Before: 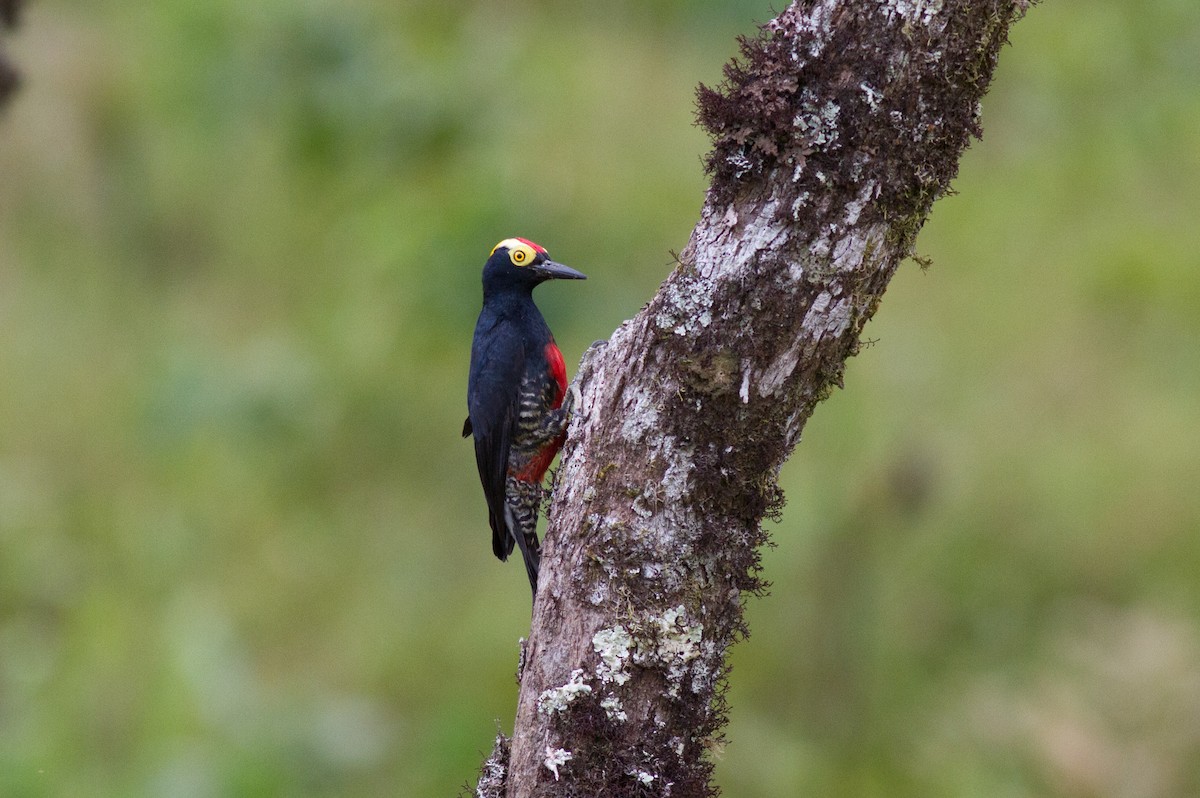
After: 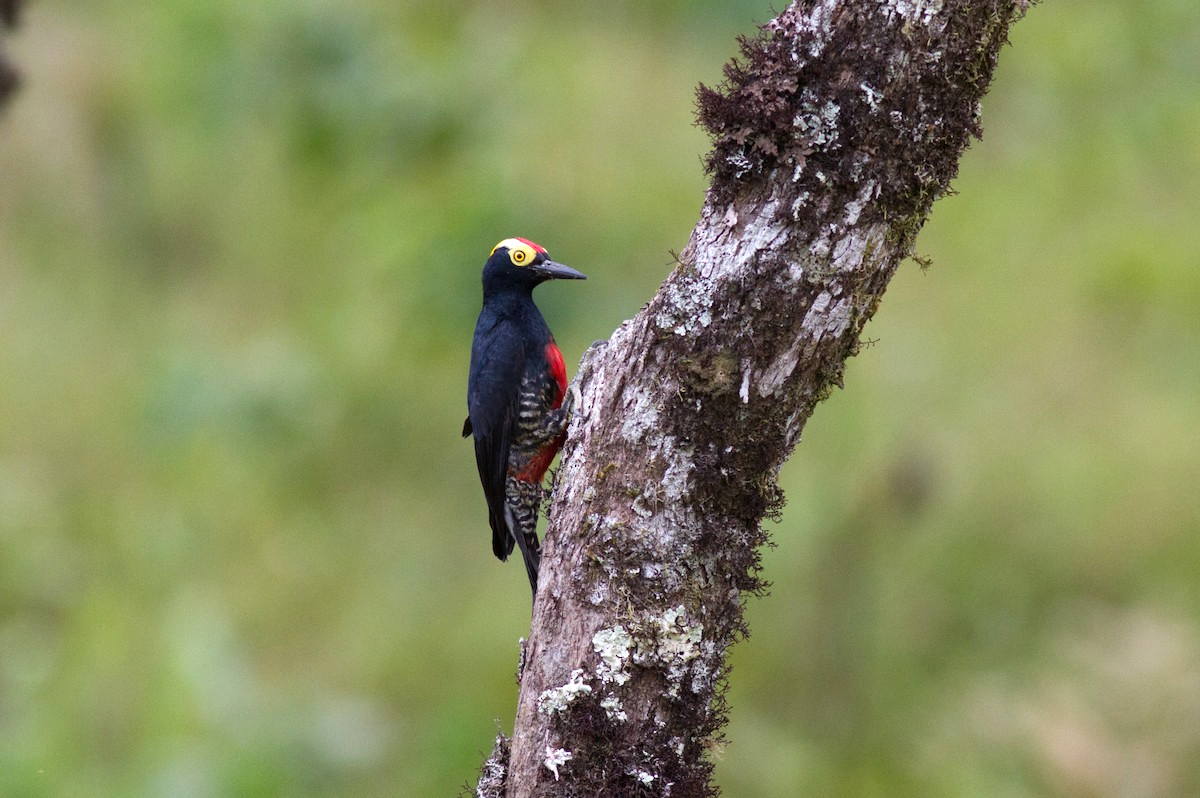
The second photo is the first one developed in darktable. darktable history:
tone equalizer: -8 EV -0.402 EV, -7 EV -0.366 EV, -6 EV -0.307 EV, -5 EV -0.238 EV, -3 EV 0.198 EV, -2 EV 0.312 EV, -1 EV 0.369 EV, +0 EV 0.446 EV, mask exposure compensation -0.495 EV
